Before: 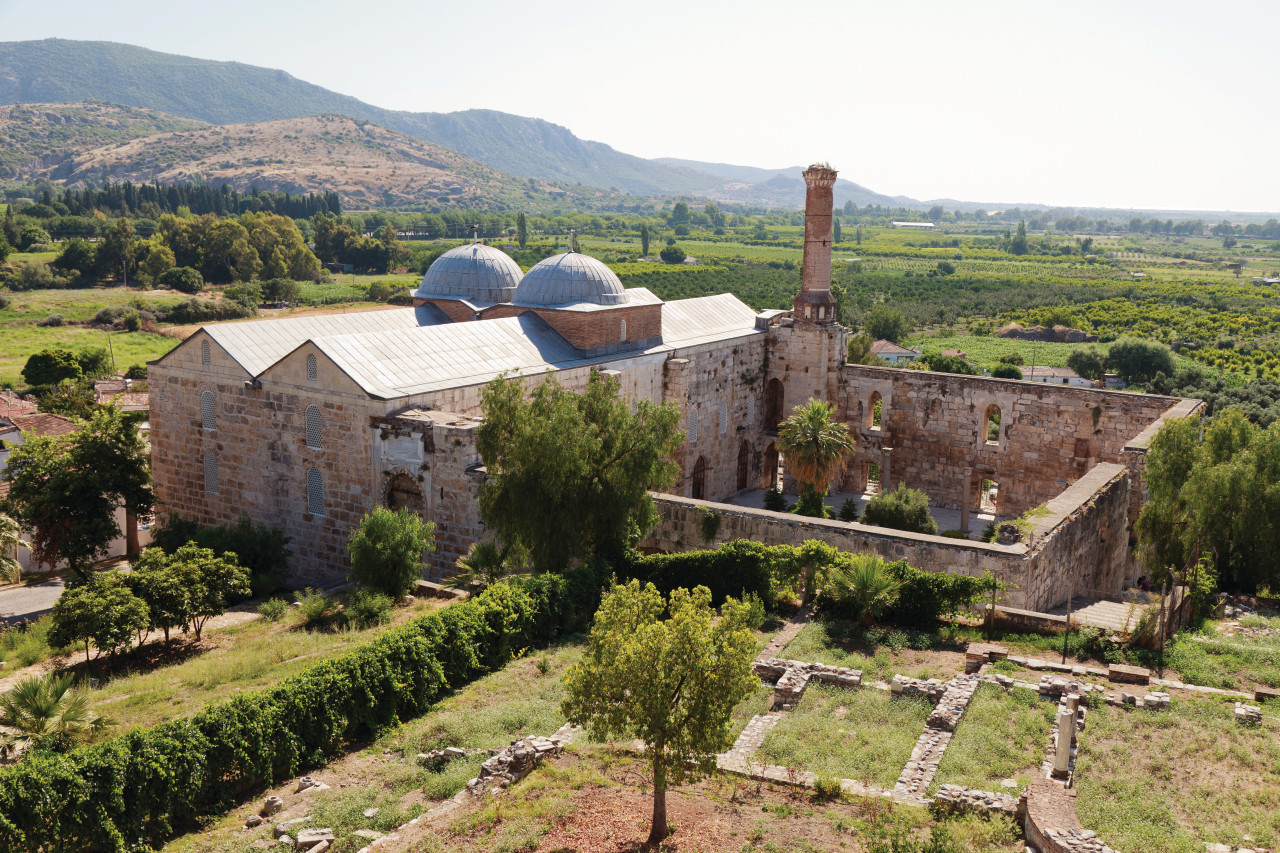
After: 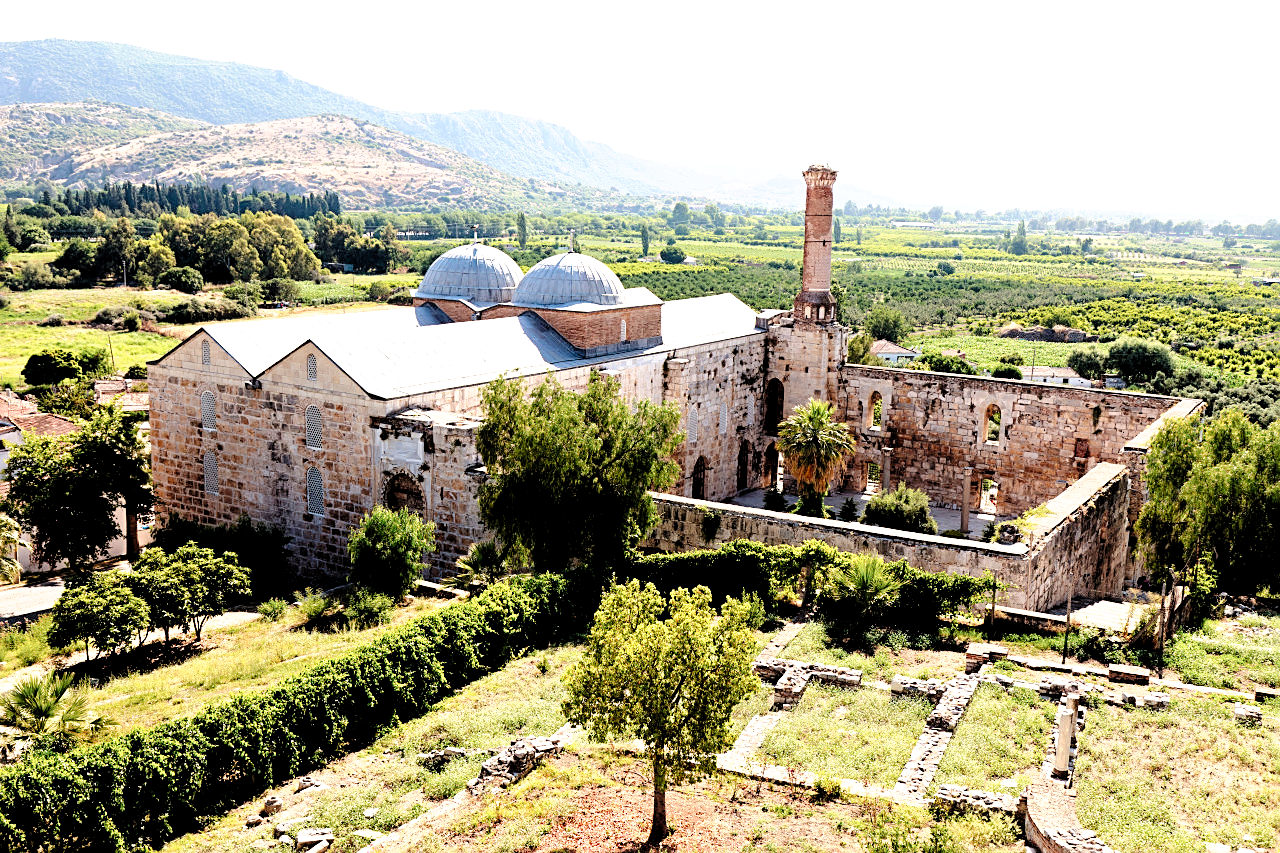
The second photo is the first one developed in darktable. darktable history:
tone curve: curves: ch0 [(0, 0) (0.003, 0) (0.011, 0.001) (0.025, 0.001) (0.044, 0.003) (0.069, 0.009) (0.1, 0.018) (0.136, 0.032) (0.177, 0.074) (0.224, 0.13) (0.277, 0.218) (0.335, 0.321) (0.399, 0.425) (0.468, 0.523) (0.543, 0.617) (0.623, 0.708) (0.709, 0.789) (0.801, 0.873) (0.898, 0.967) (1, 1)], preserve colors none
sharpen: on, module defaults
exposure: black level correction -0.002, exposure 0.708 EV, compensate exposure bias true, compensate highlight preservation false
rgb levels: levels [[0.029, 0.461, 0.922], [0, 0.5, 1], [0, 0.5, 1]]
